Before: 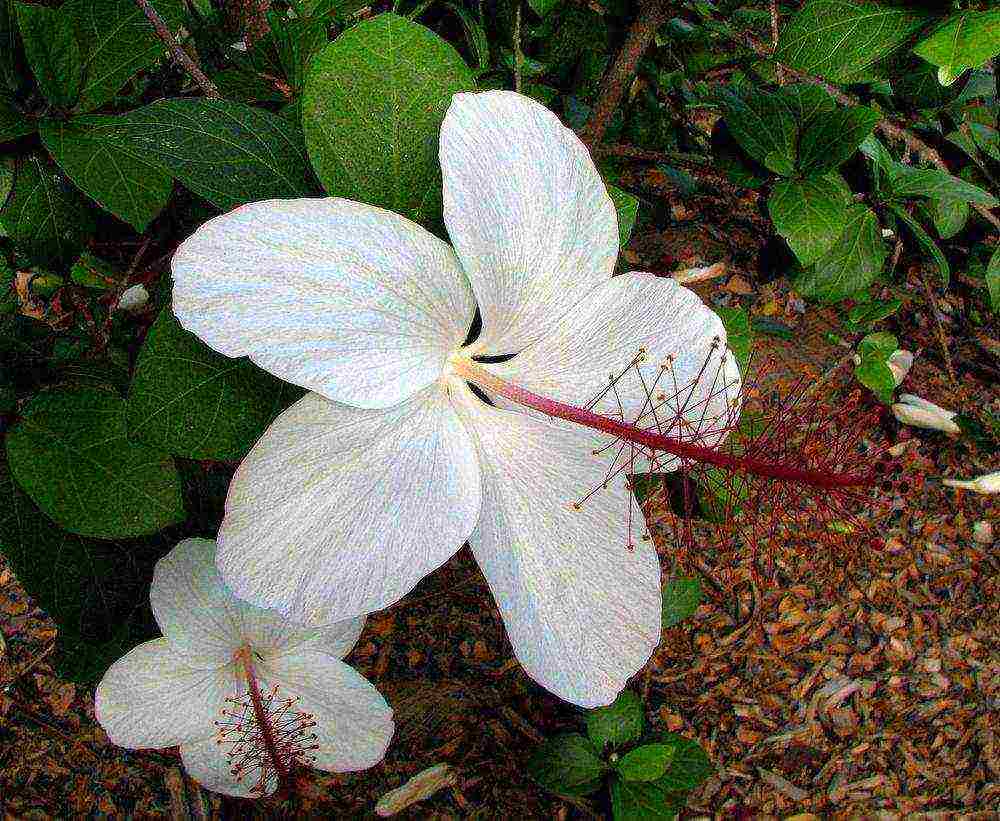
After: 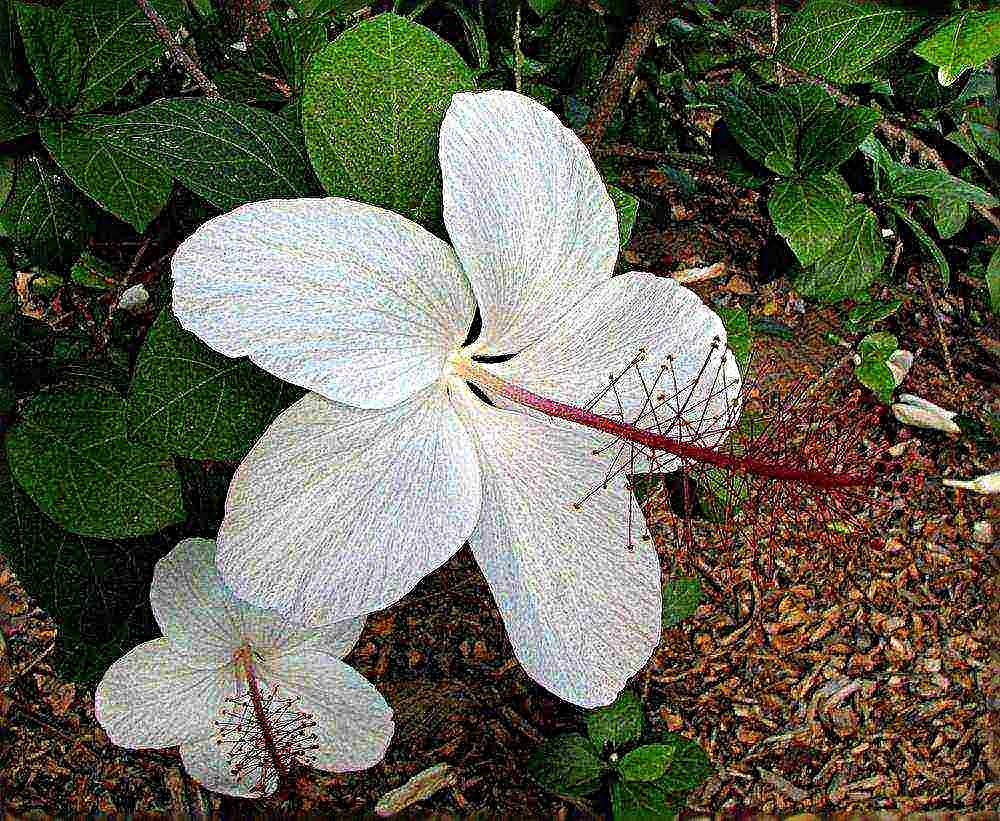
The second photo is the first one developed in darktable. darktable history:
sharpen: radius 3.69, amount 0.928
